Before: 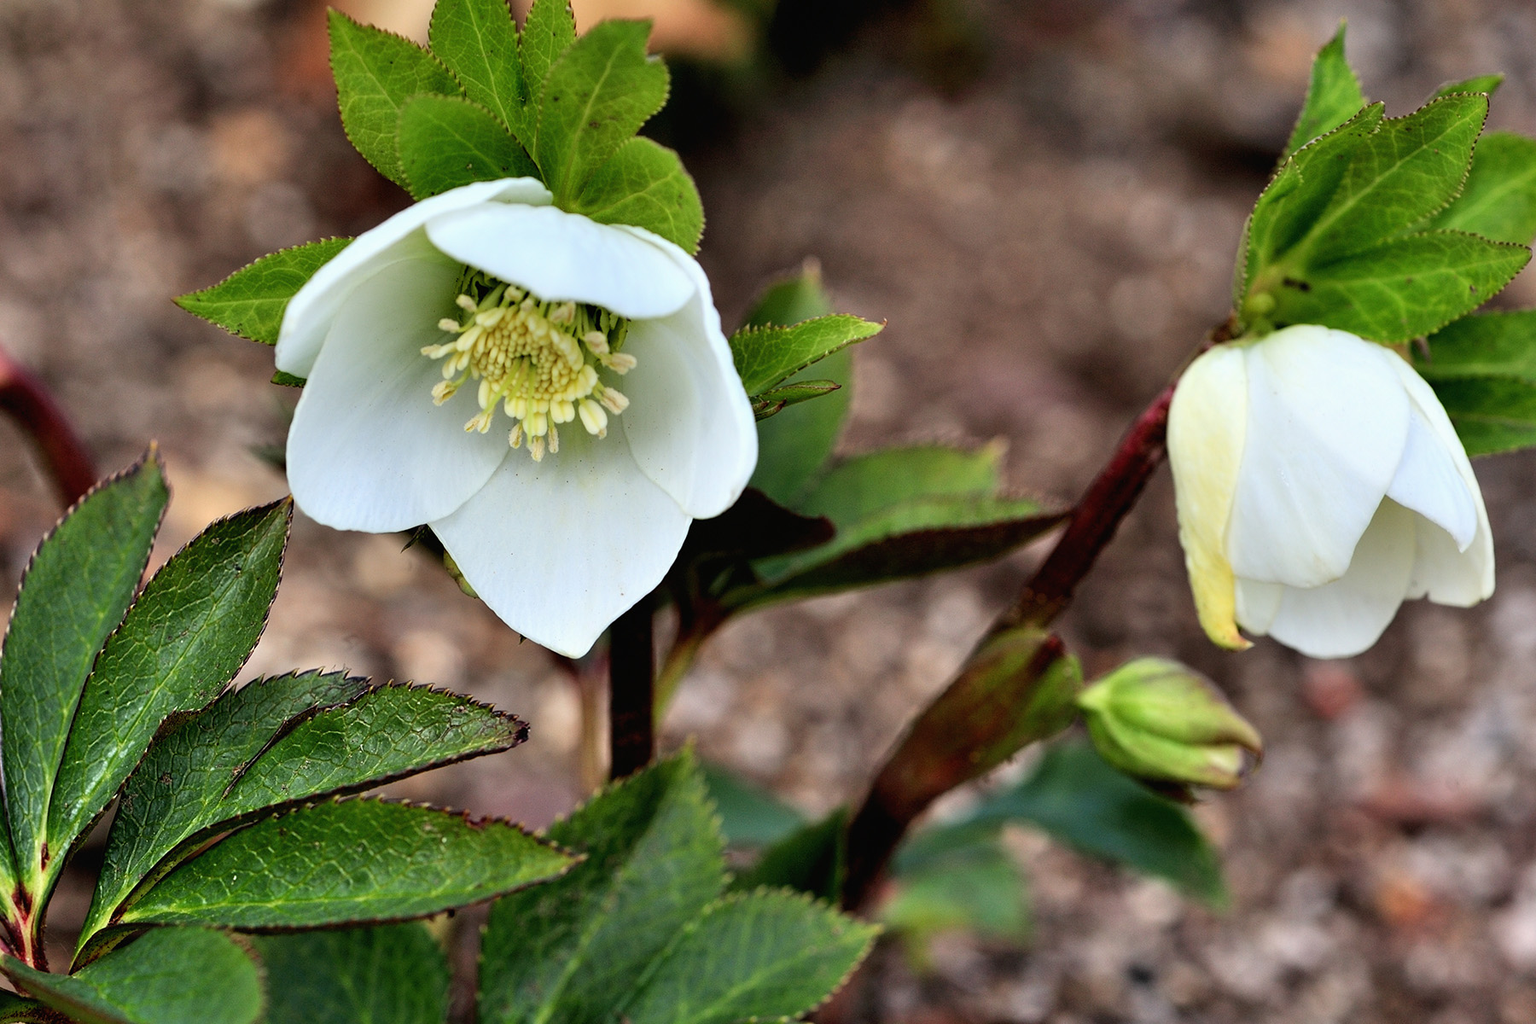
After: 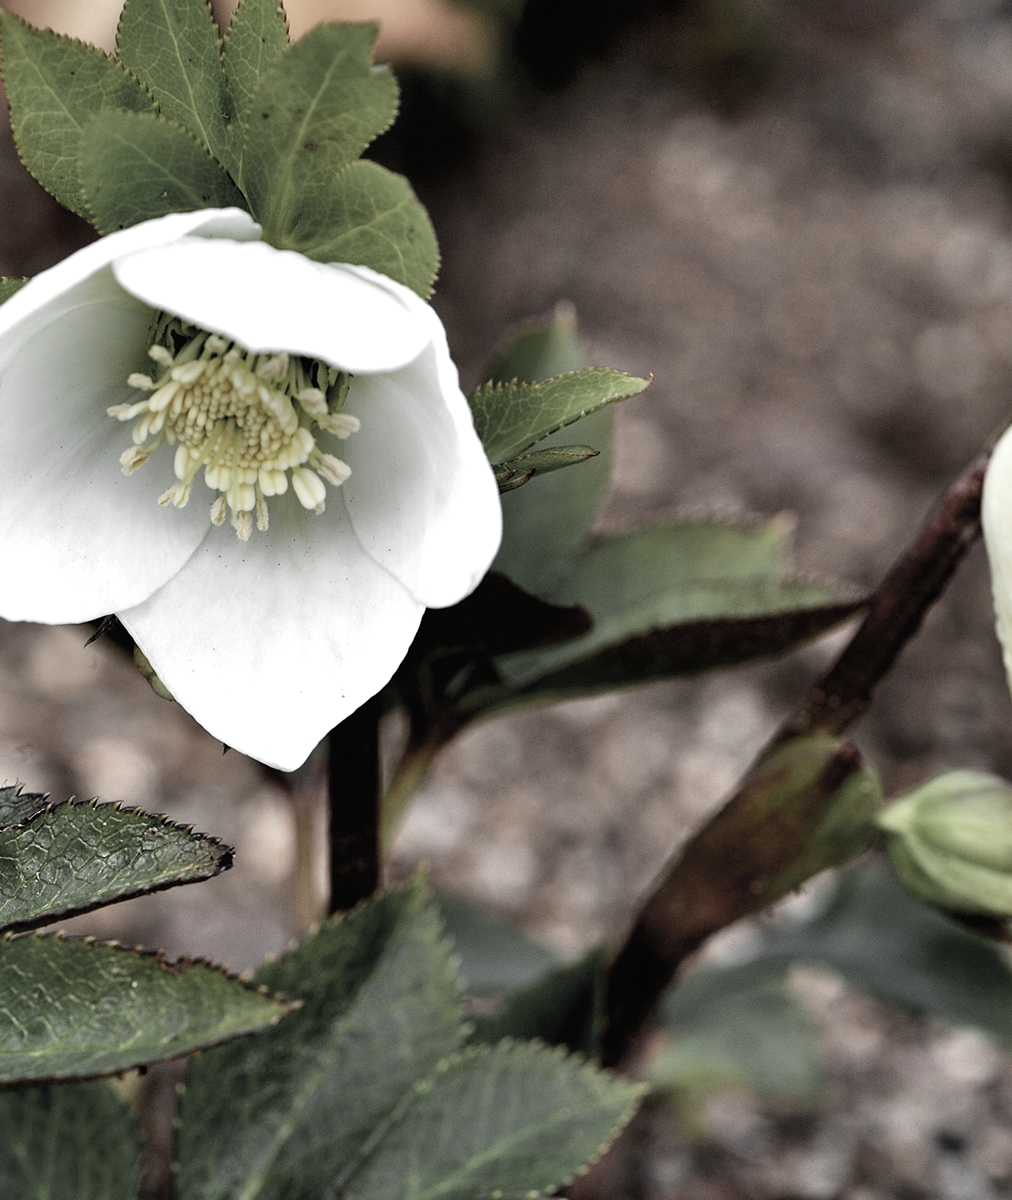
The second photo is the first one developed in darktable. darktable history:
color balance: output saturation 110%
crop: left 21.496%, right 22.254%
exposure: compensate highlight preservation false
levels: levels [0, 0.476, 0.951]
color zones: curves: ch0 [(0, 0.613) (0.01, 0.613) (0.245, 0.448) (0.498, 0.529) (0.642, 0.665) (0.879, 0.777) (0.99, 0.613)]; ch1 [(0, 0.035) (0.121, 0.189) (0.259, 0.197) (0.415, 0.061) (0.589, 0.022) (0.732, 0.022) (0.857, 0.026) (0.991, 0.053)]
